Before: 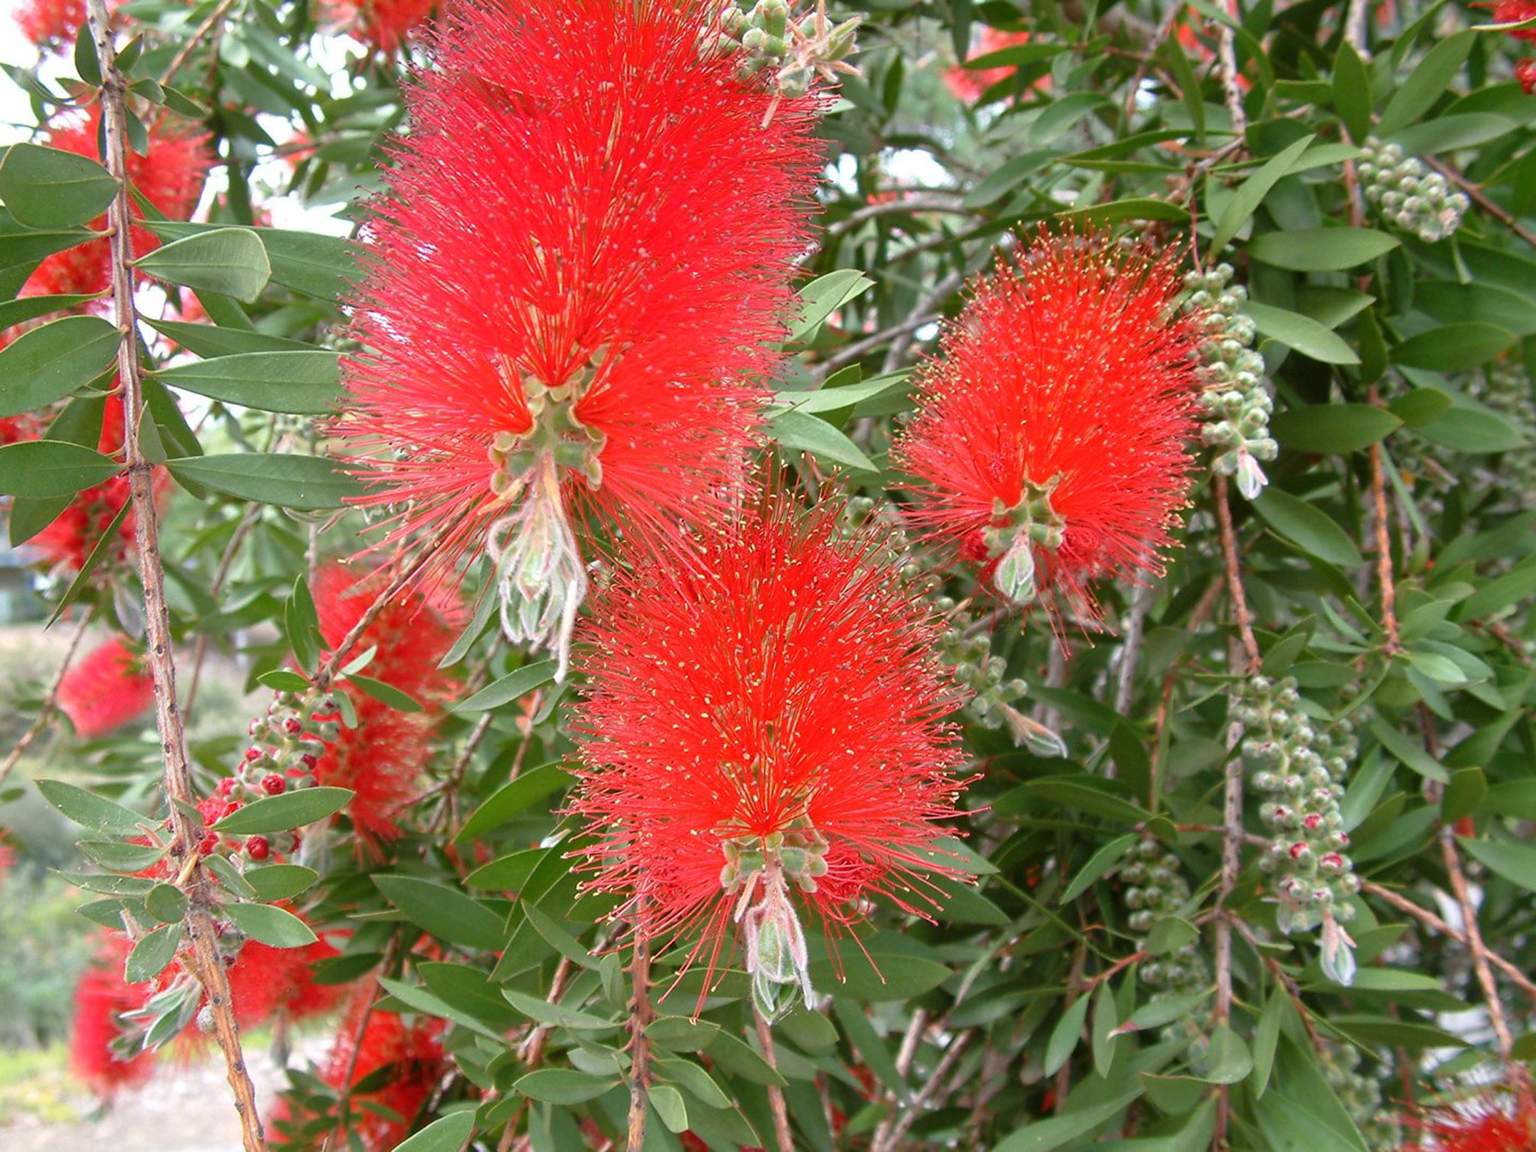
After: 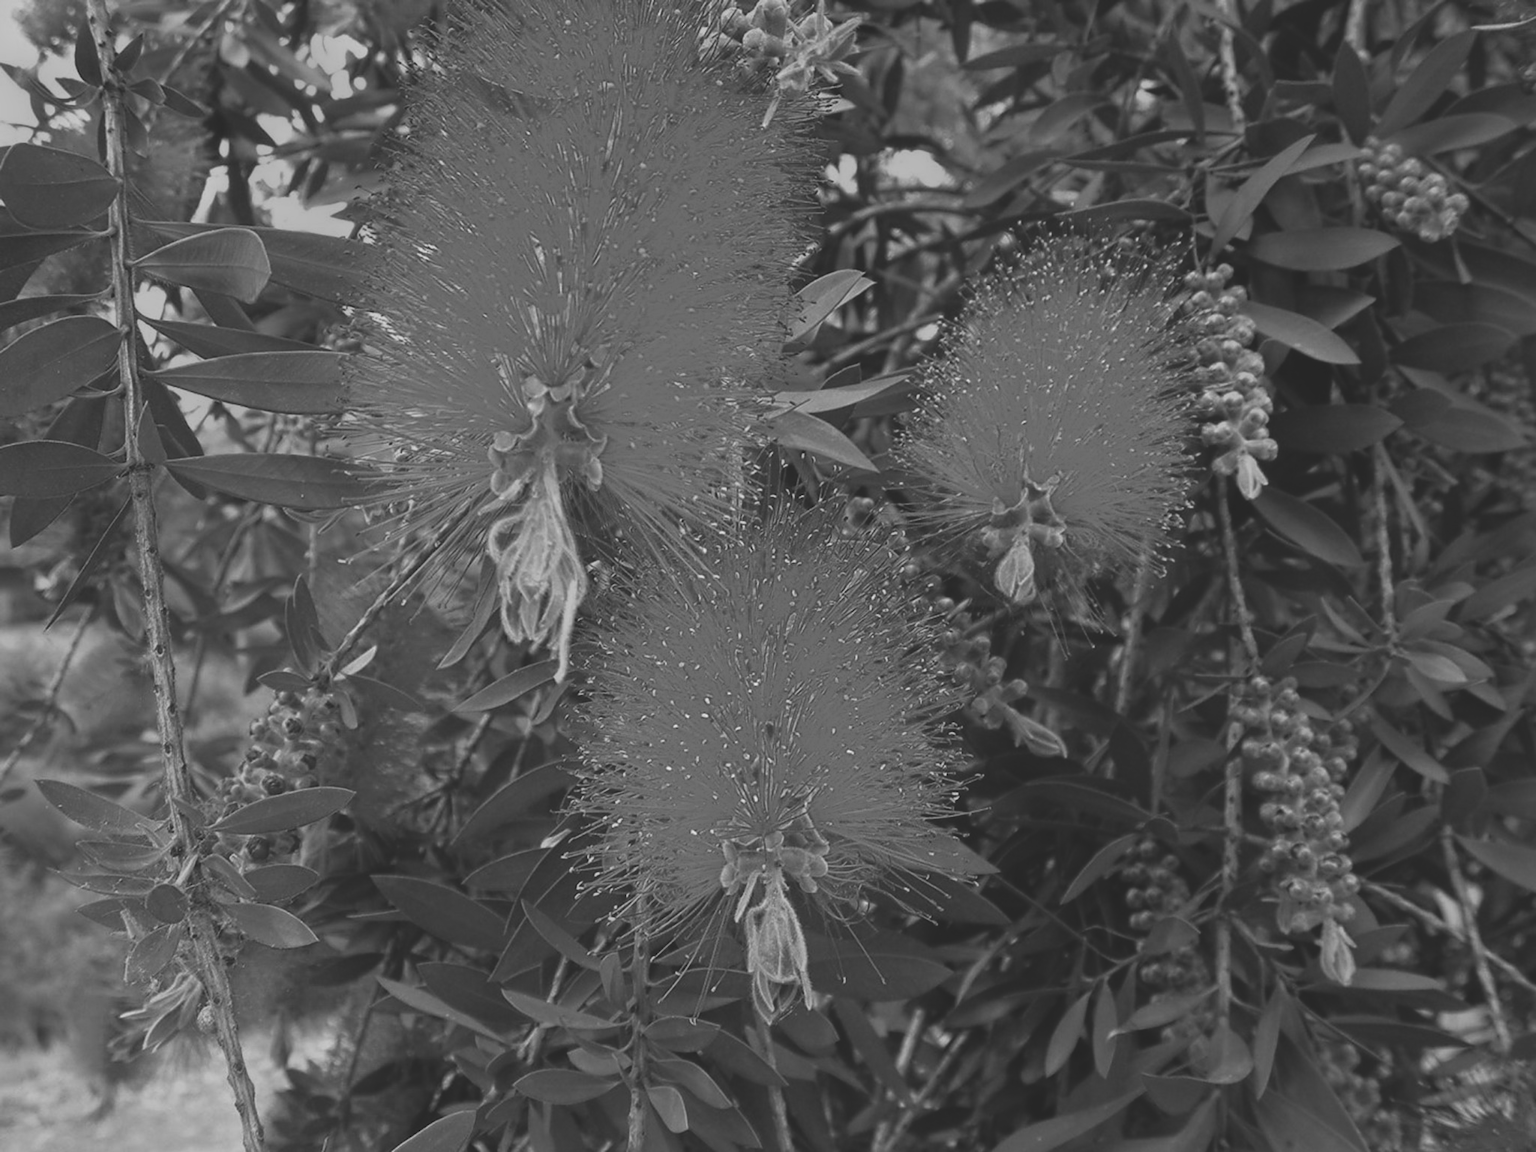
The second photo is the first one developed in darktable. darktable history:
monochrome: a 79.32, b 81.83, size 1.1
rgb curve: curves: ch0 [(0, 0.186) (0.314, 0.284) (0.576, 0.466) (0.805, 0.691) (0.936, 0.886)]; ch1 [(0, 0.186) (0.314, 0.284) (0.581, 0.534) (0.771, 0.746) (0.936, 0.958)]; ch2 [(0, 0.216) (0.275, 0.39) (1, 1)], mode RGB, independent channels, compensate middle gray true, preserve colors none
